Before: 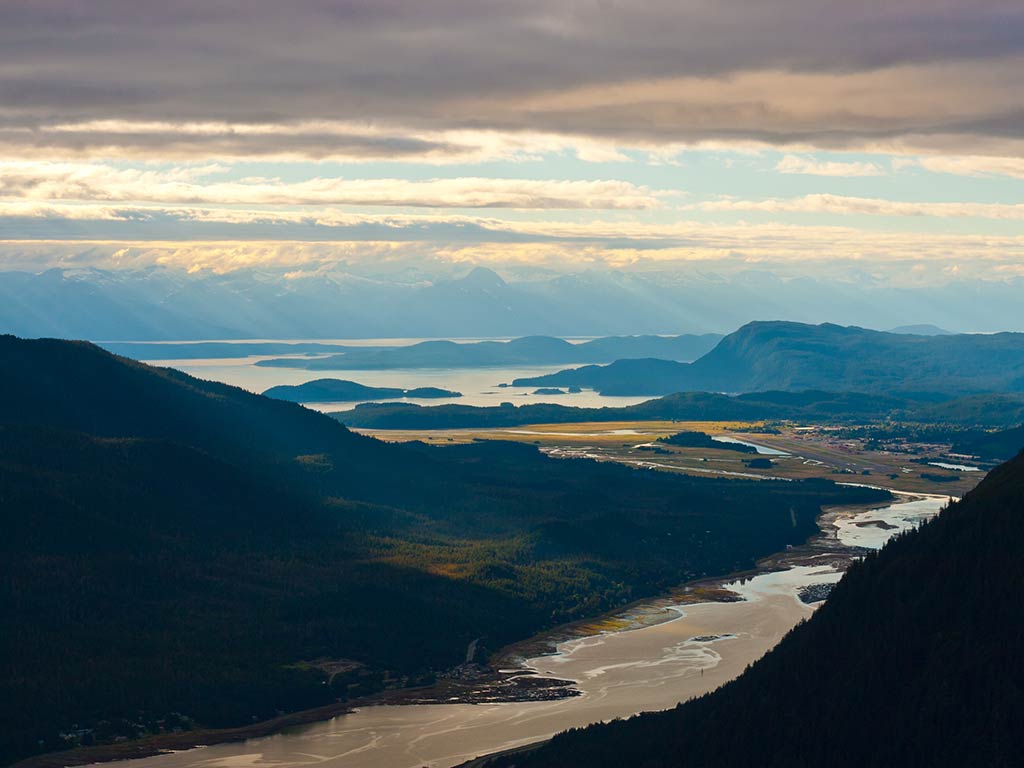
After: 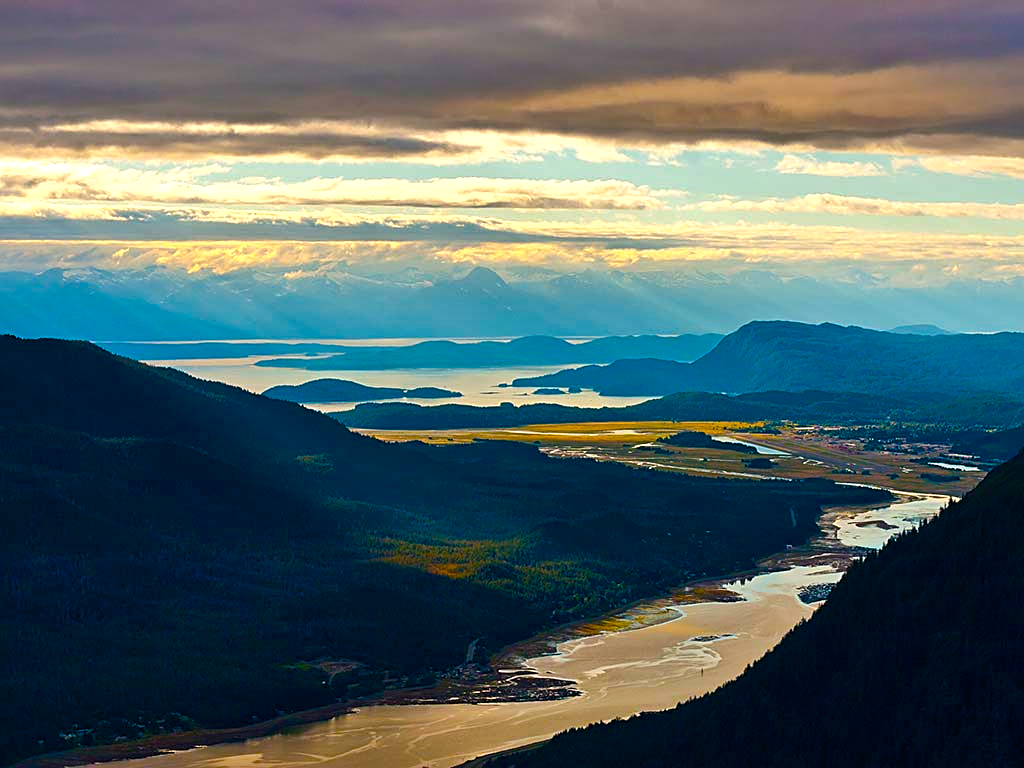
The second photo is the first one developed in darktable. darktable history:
color balance rgb: linear chroma grading › global chroma 15.521%, perceptual saturation grading › global saturation 34.623%, perceptual saturation grading › highlights -29.844%, perceptual saturation grading › shadows 36.083%, perceptual brilliance grading › global brilliance 14.696%, perceptual brilliance grading › shadows -34.604%, global vibrance 40.214%
exposure: exposure -0.151 EV, compensate highlight preservation false
shadows and highlights: white point adjustment -3.65, highlights -63.77, soften with gaussian
sharpen: on, module defaults
